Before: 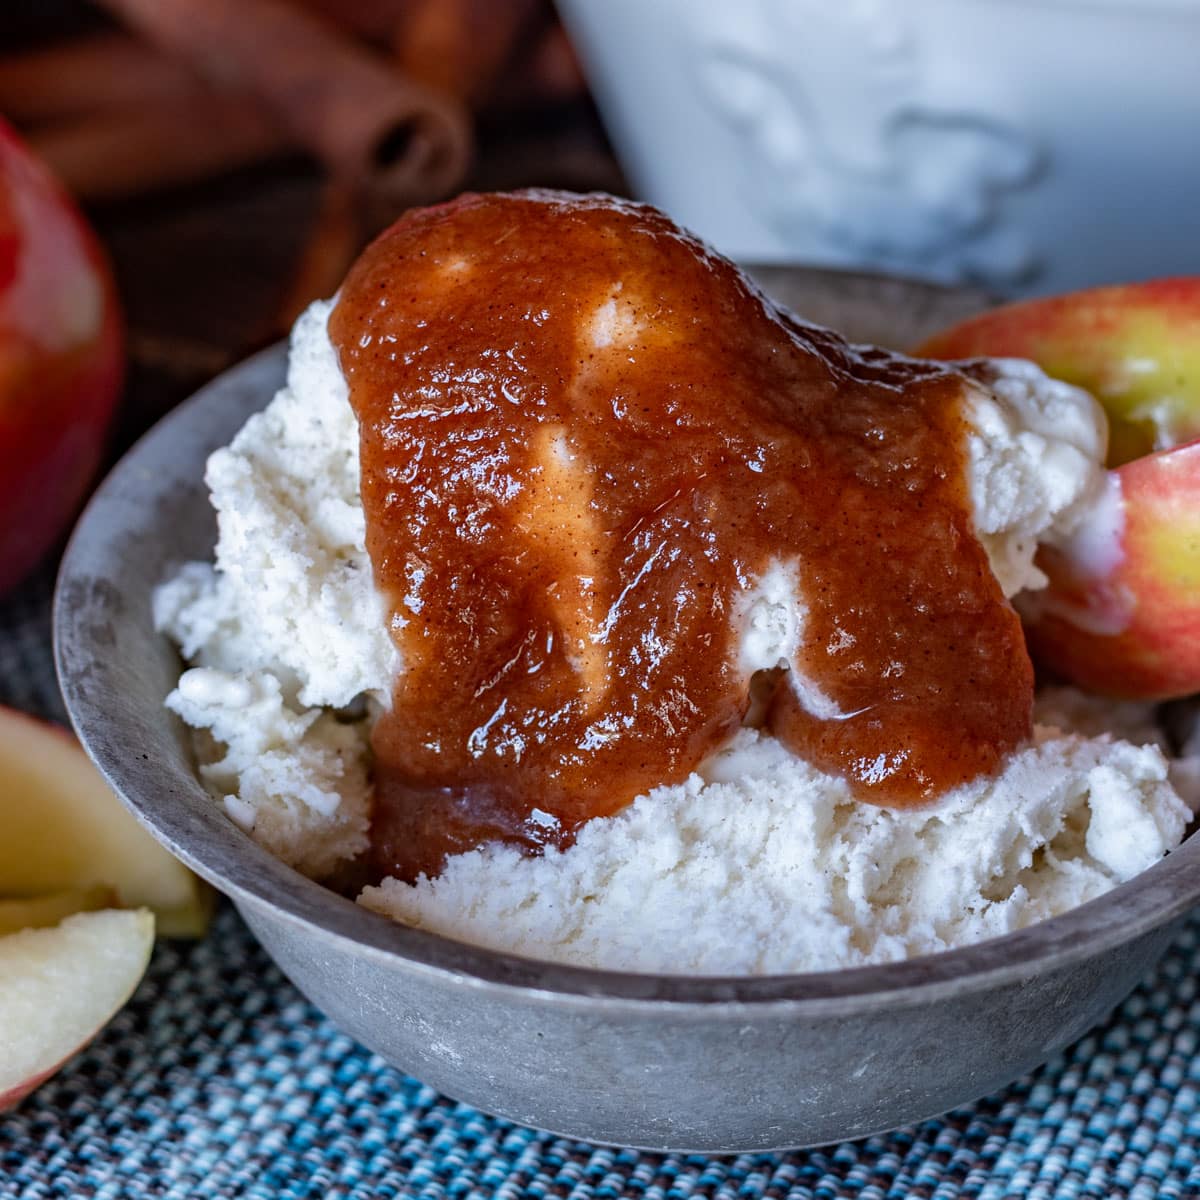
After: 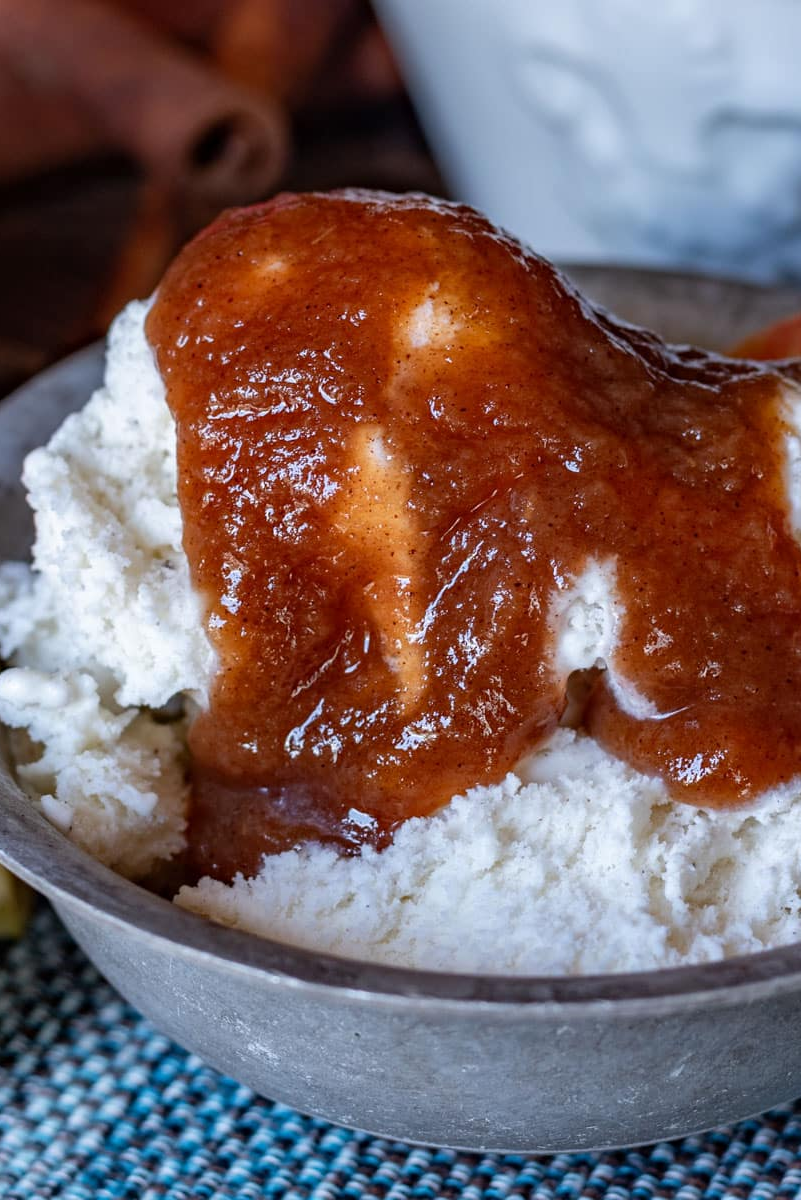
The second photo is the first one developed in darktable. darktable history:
crop and rotate: left 15.305%, right 17.896%
